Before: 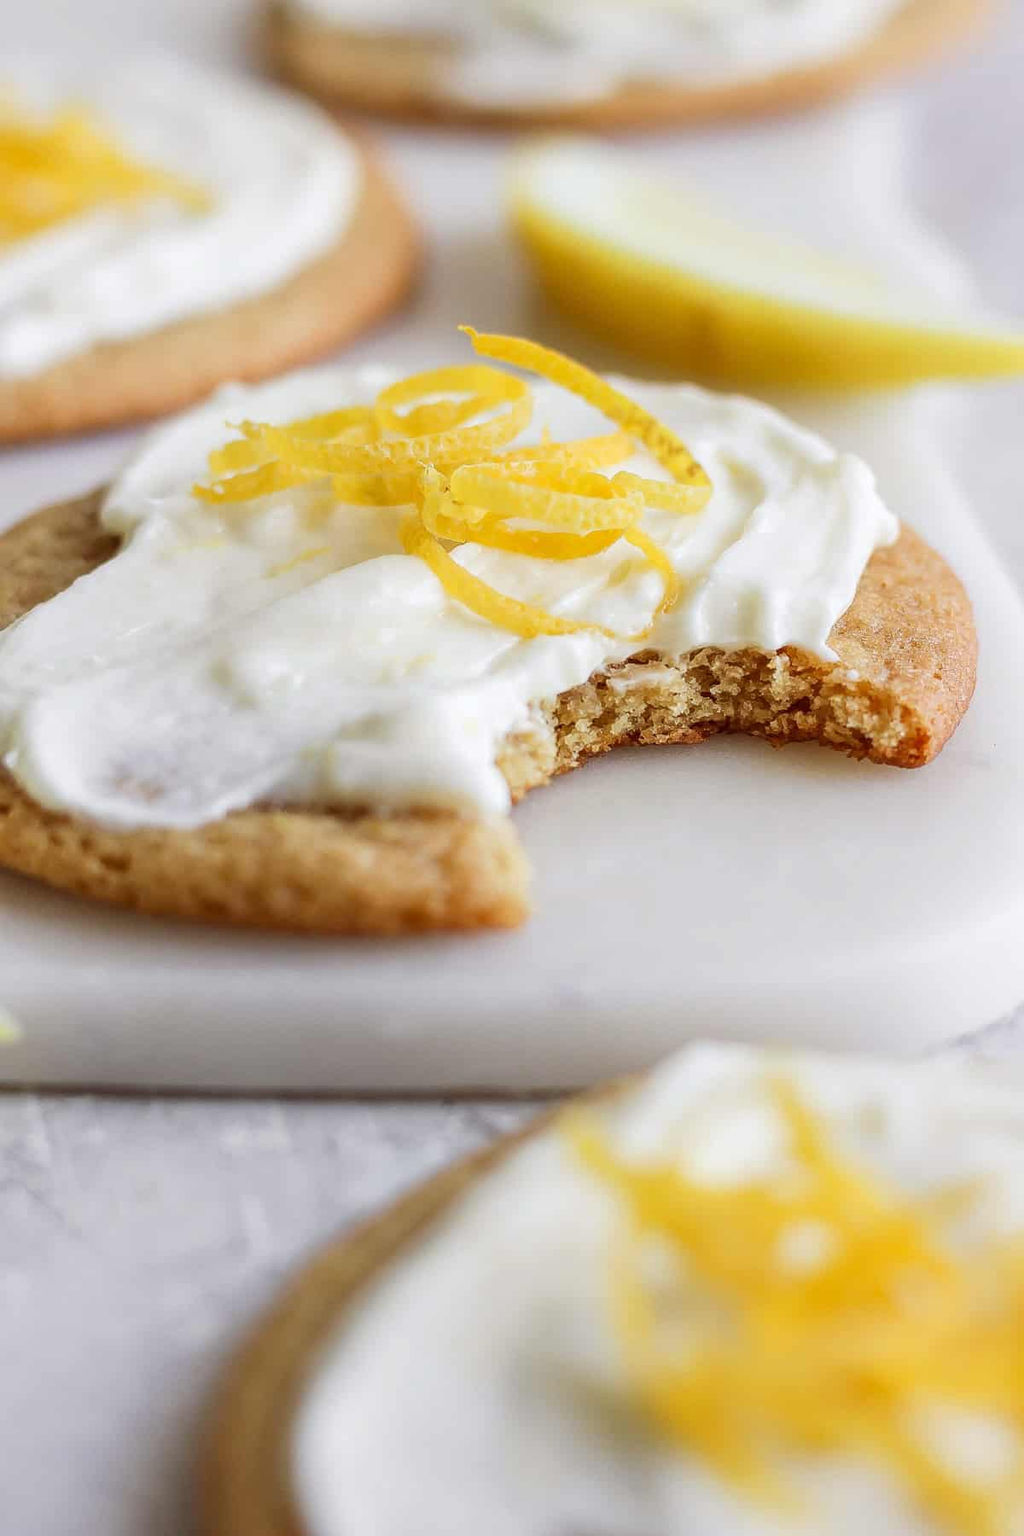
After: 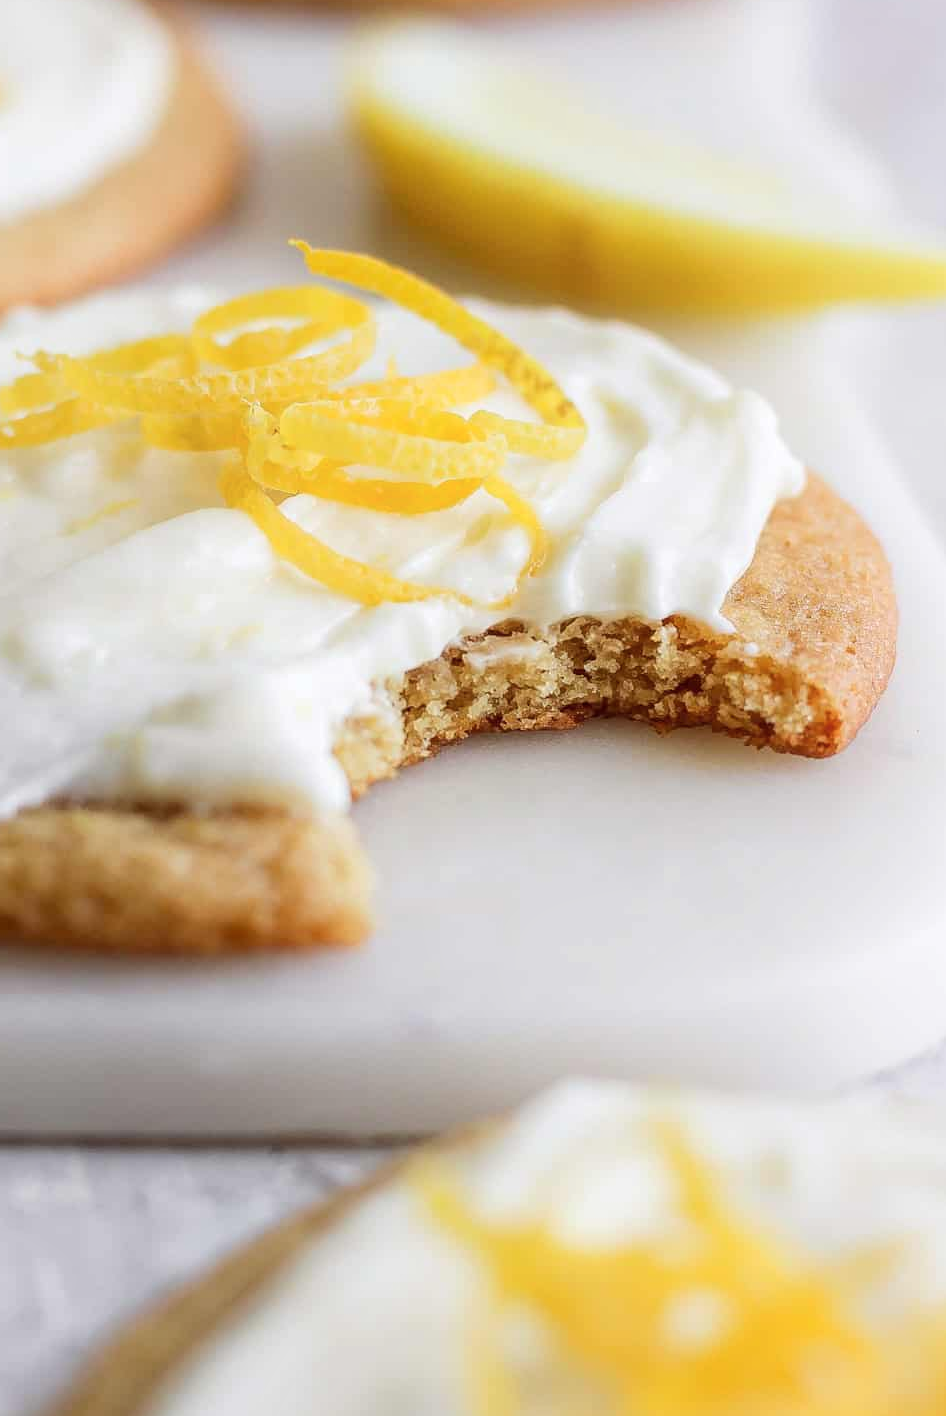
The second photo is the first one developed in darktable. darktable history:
crop and rotate: left 20.74%, top 7.912%, right 0.375%, bottom 13.378%
shadows and highlights: shadows -70, highlights 35, soften with gaussian
